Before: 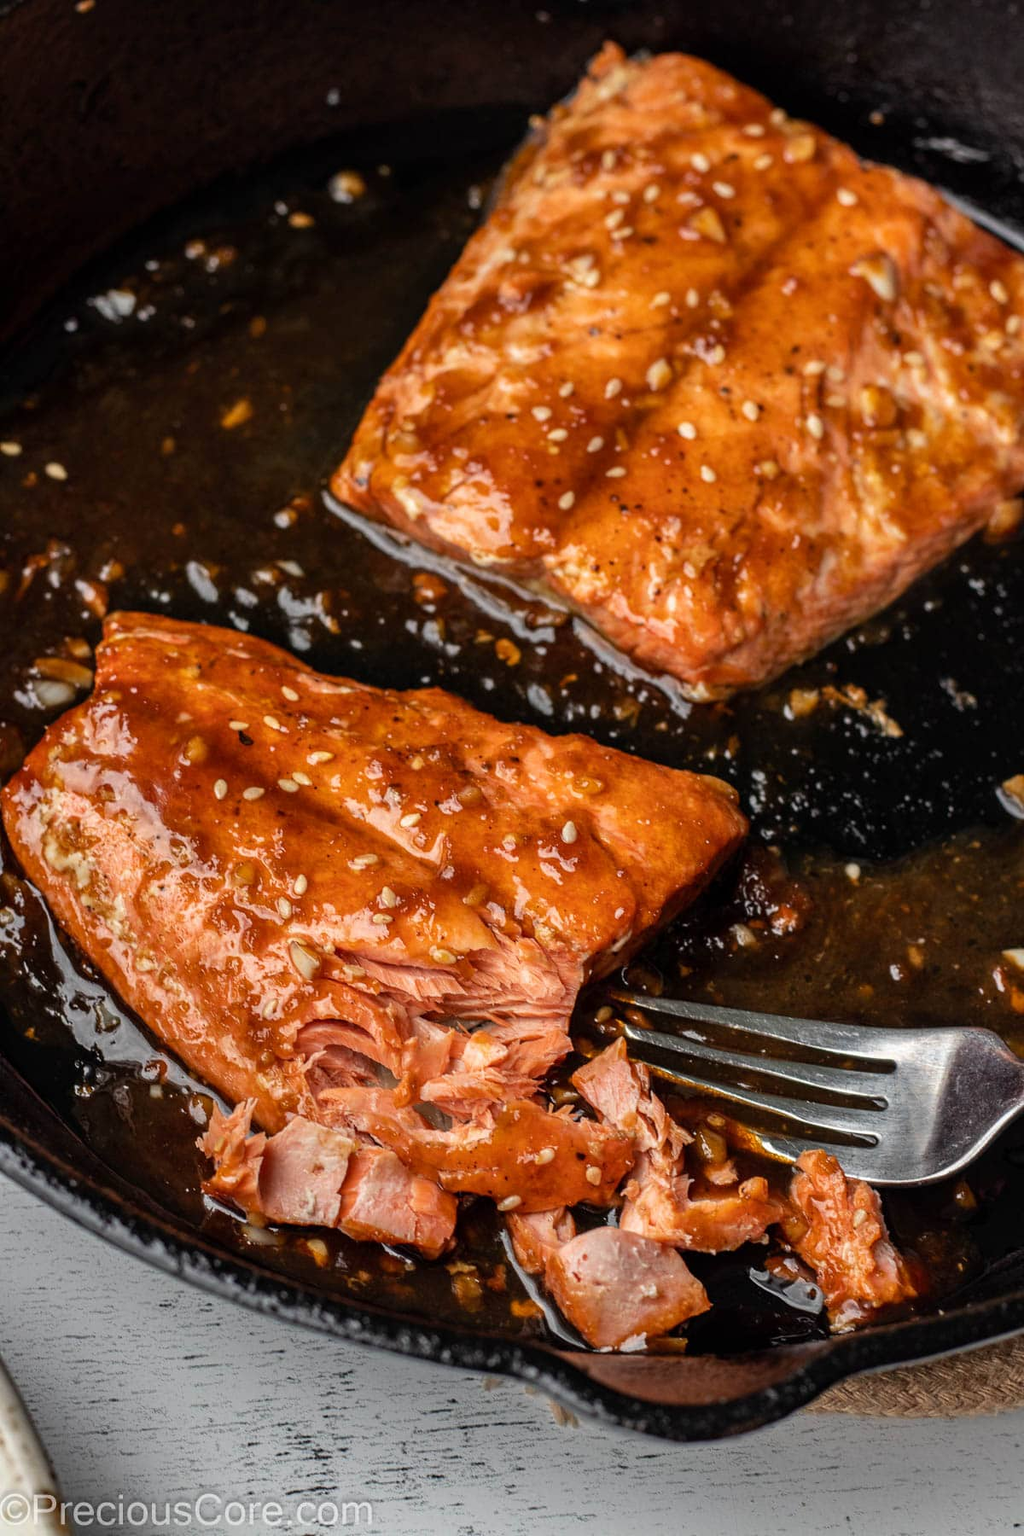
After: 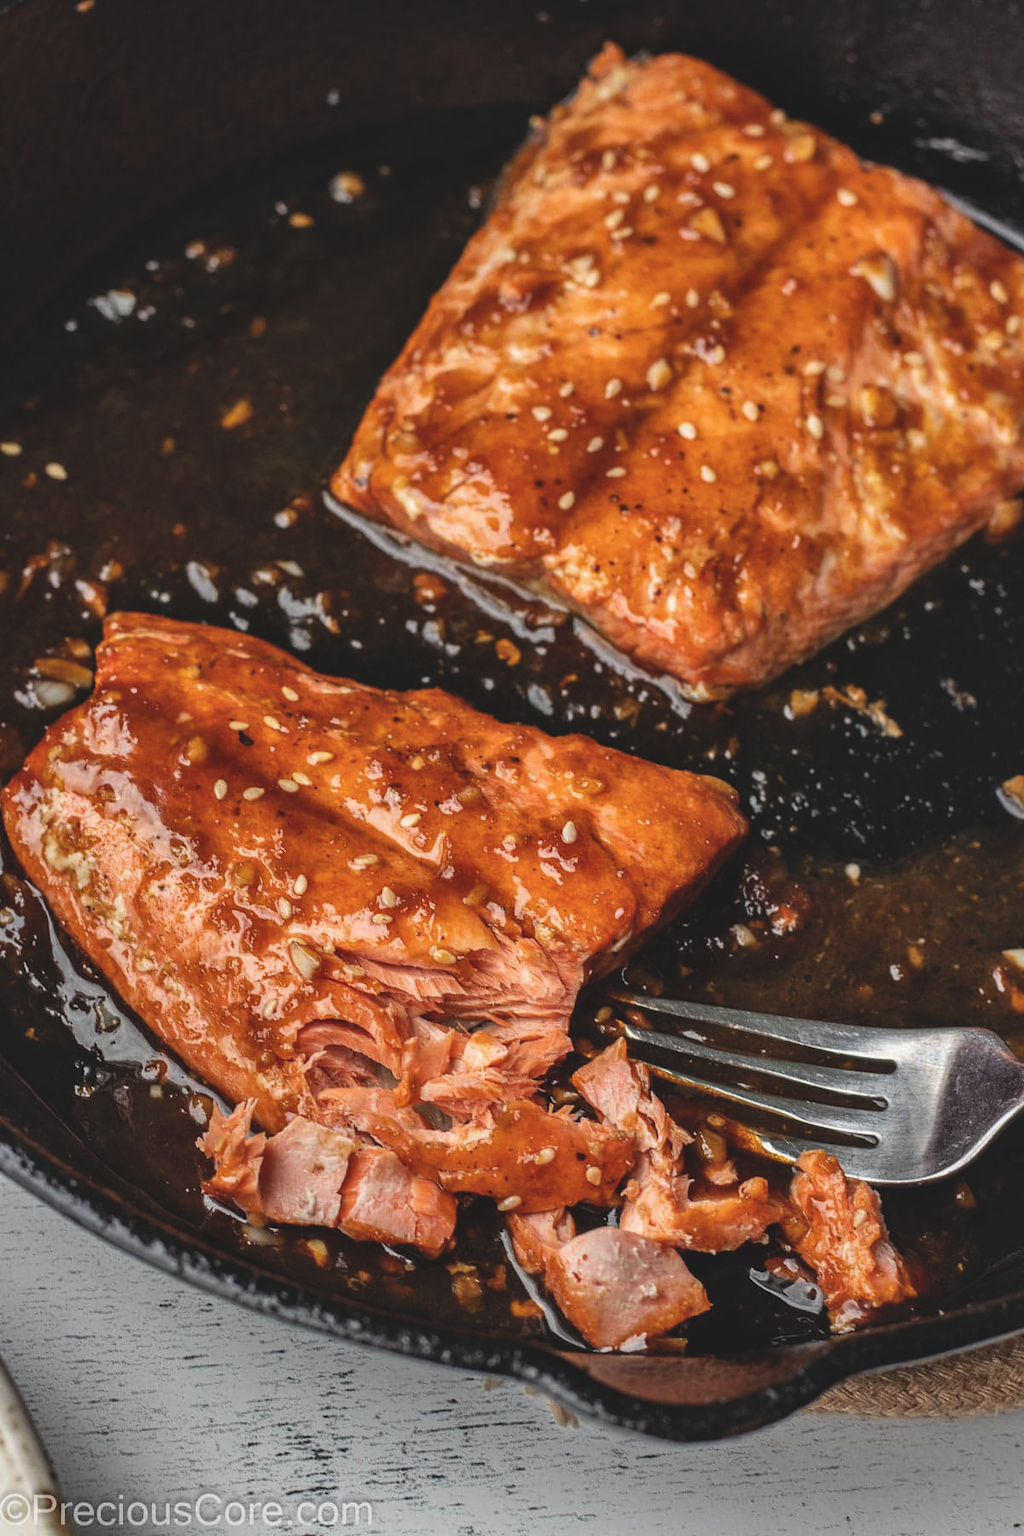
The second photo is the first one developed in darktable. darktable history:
exposure: black level correction -0.015, exposure -0.125 EV, compensate highlight preservation false
local contrast: mode bilateral grid, contrast 20, coarseness 50, detail 120%, midtone range 0.2
